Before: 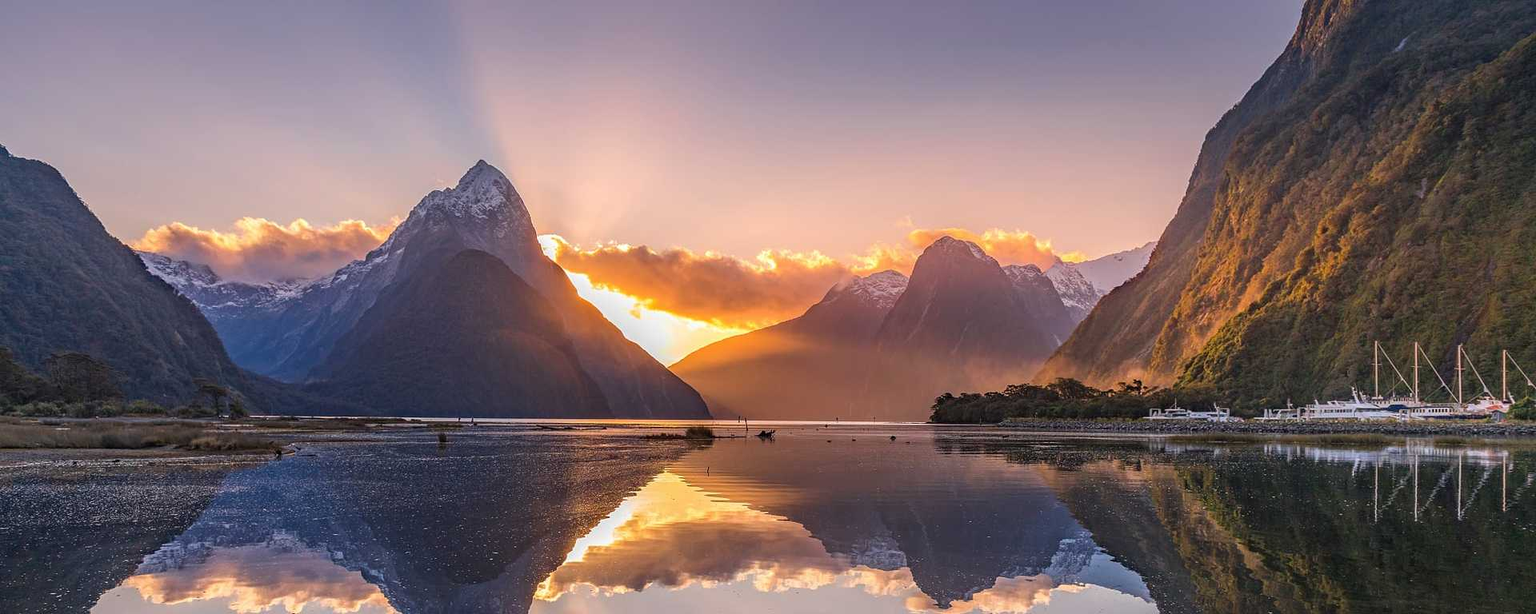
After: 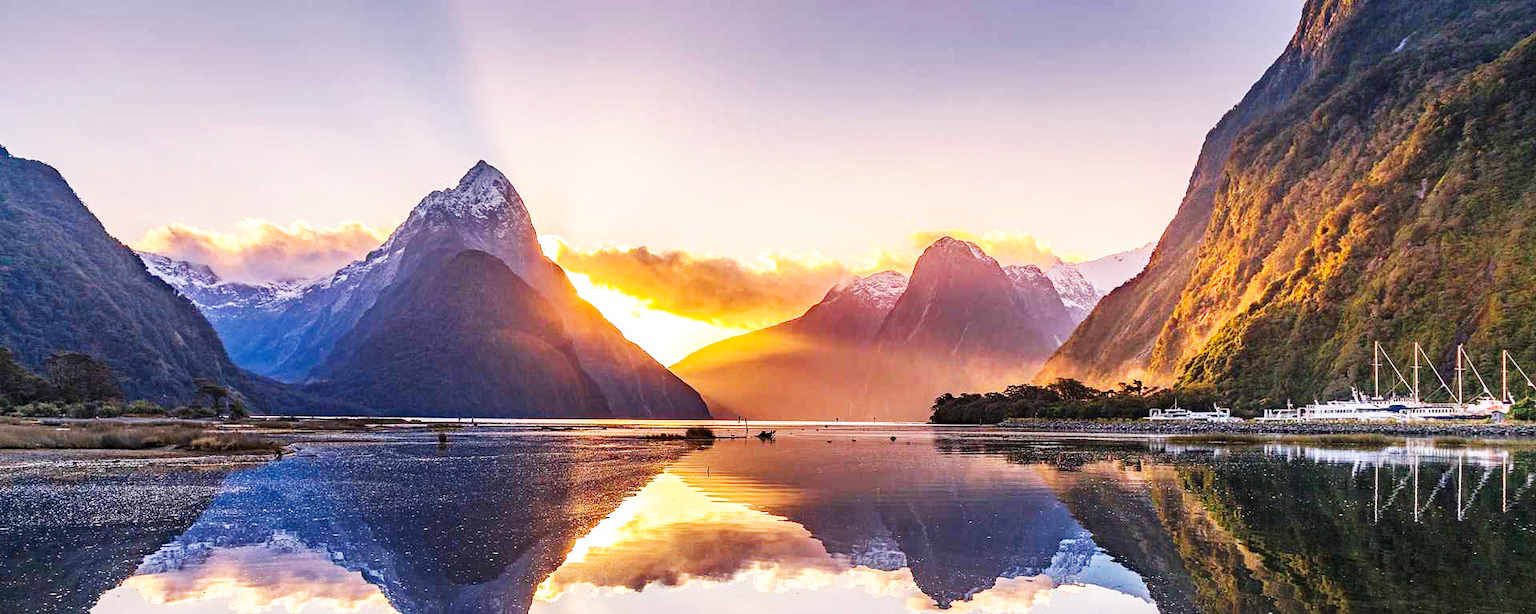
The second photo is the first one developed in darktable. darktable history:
shadows and highlights: shadows 22.7, highlights -48.71, soften with gaussian
base curve: curves: ch0 [(0, 0) (0.007, 0.004) (0.027, 0.03) (0.046, 0.07) (0.207, 0.54) (0.442, 0.872) (0.673, 0.972) (1, 1)], preserve colors none
